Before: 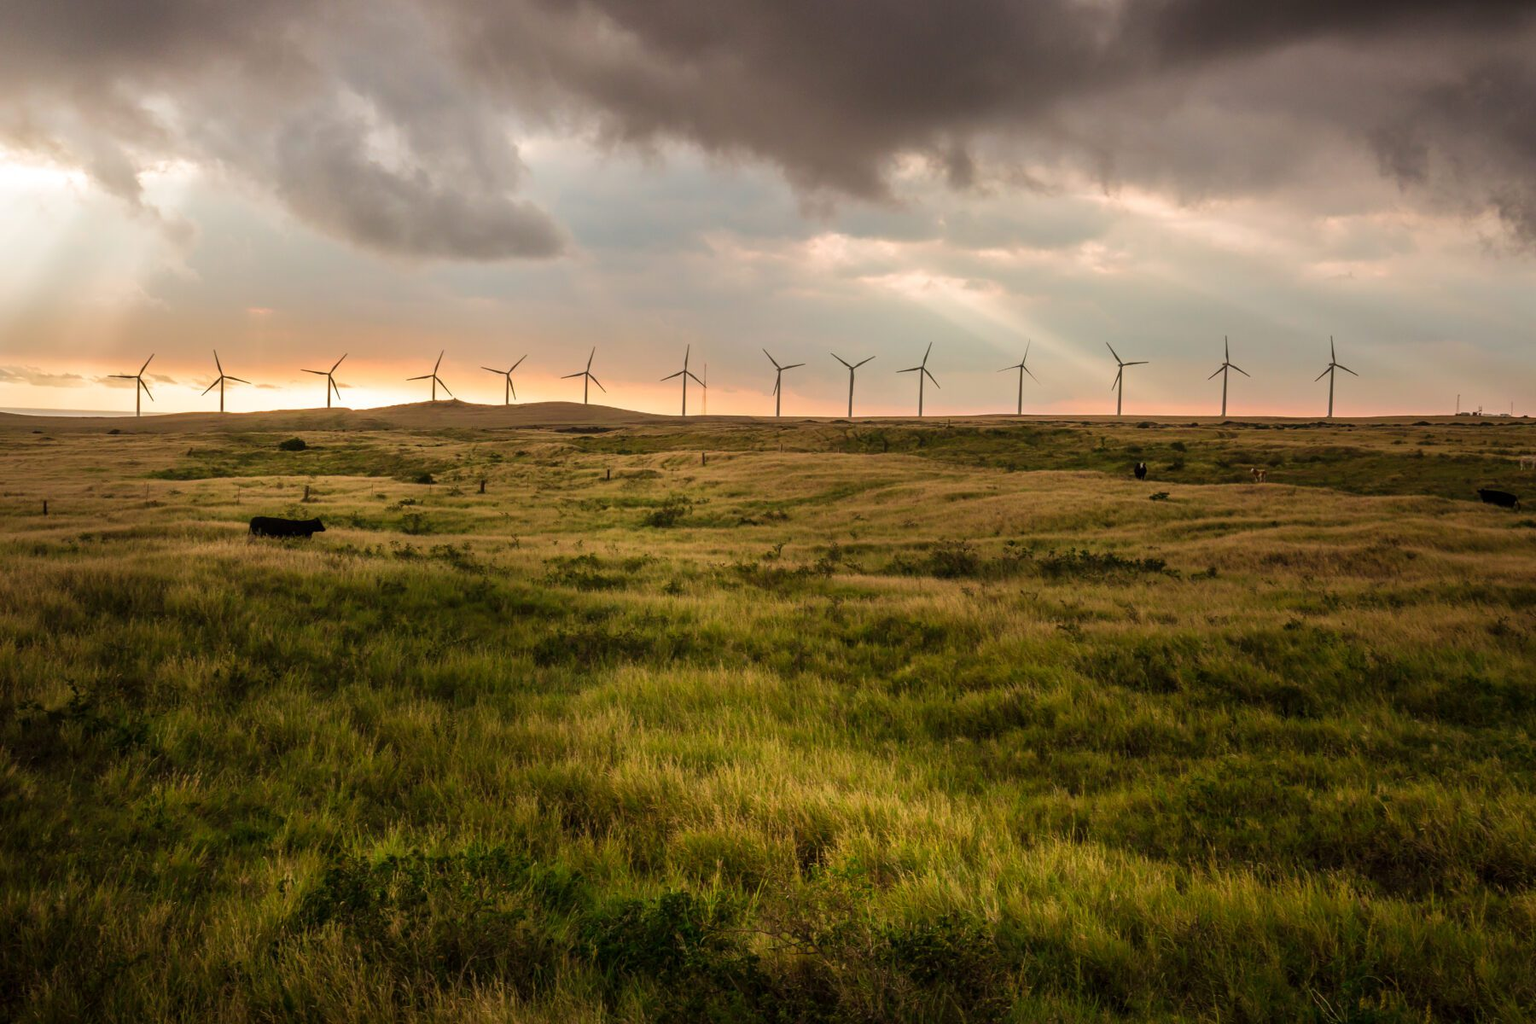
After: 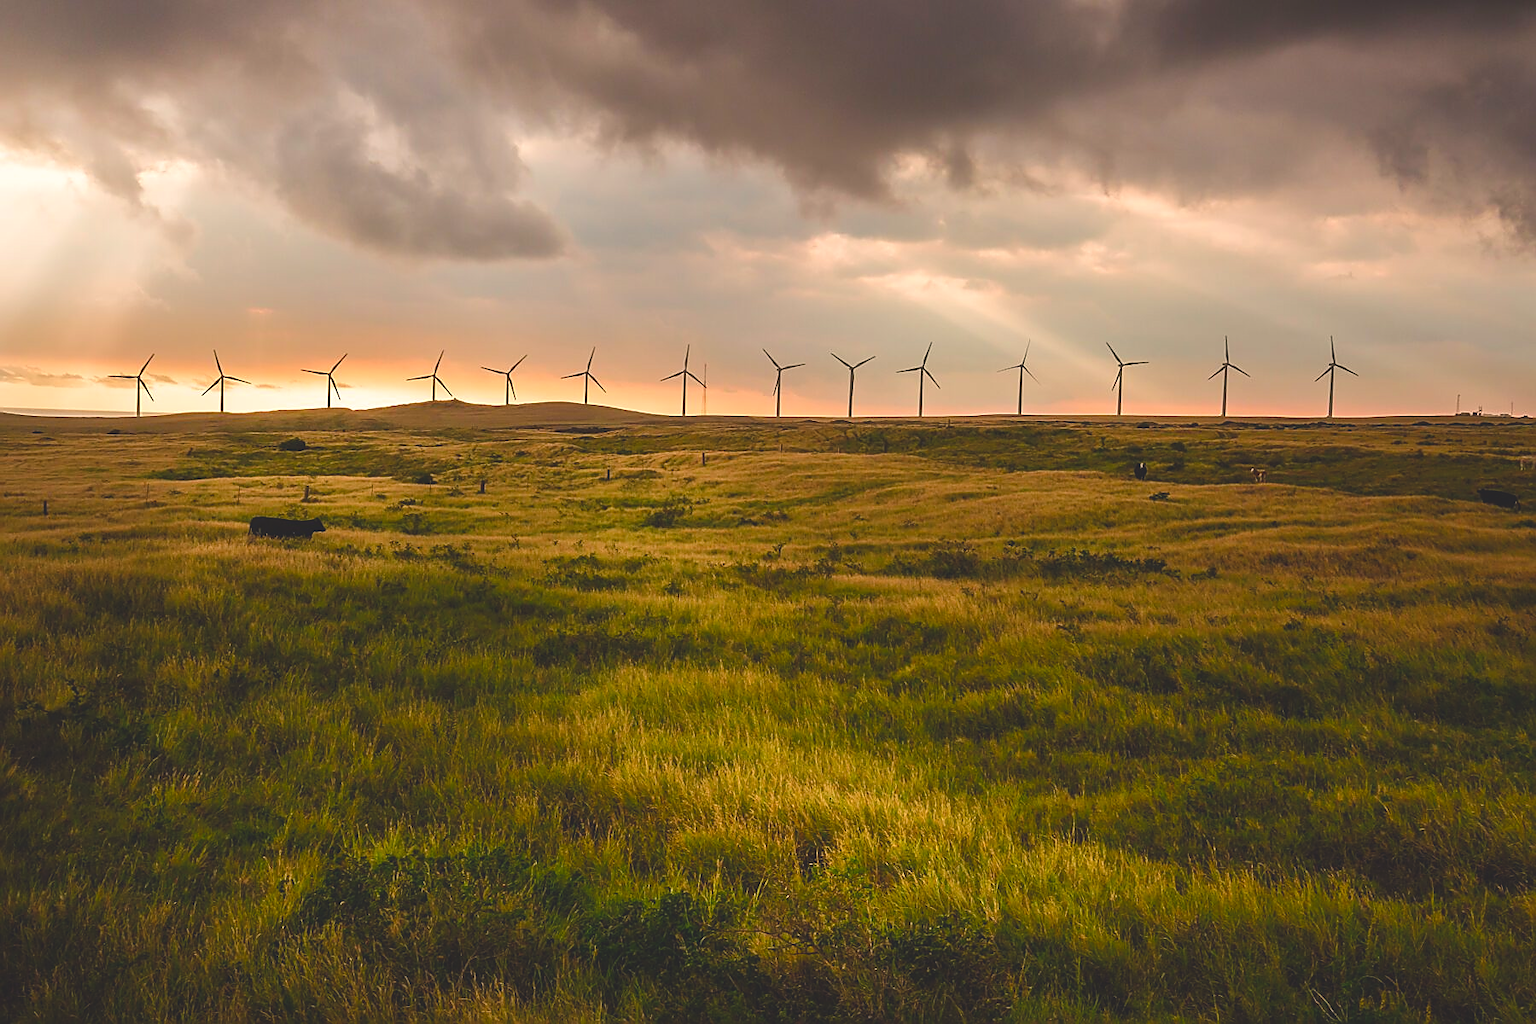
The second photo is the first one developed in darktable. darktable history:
color balance rgb: shadows lift › chroma 2%, shadows lift › hue 247.2°, power › chroma 0.3%, power › hue 25.2°, highlights gain › chroma 3%, highlights gain › hue 60°, global offset › luminance 2%, perceptual saturation grading › global saturation 20%, perceptual saturation grading › highlights -20%, perceptual saturation grading › shadows 30%
sharpen: radius 1.4, amount 1.25, threshold 0.7
